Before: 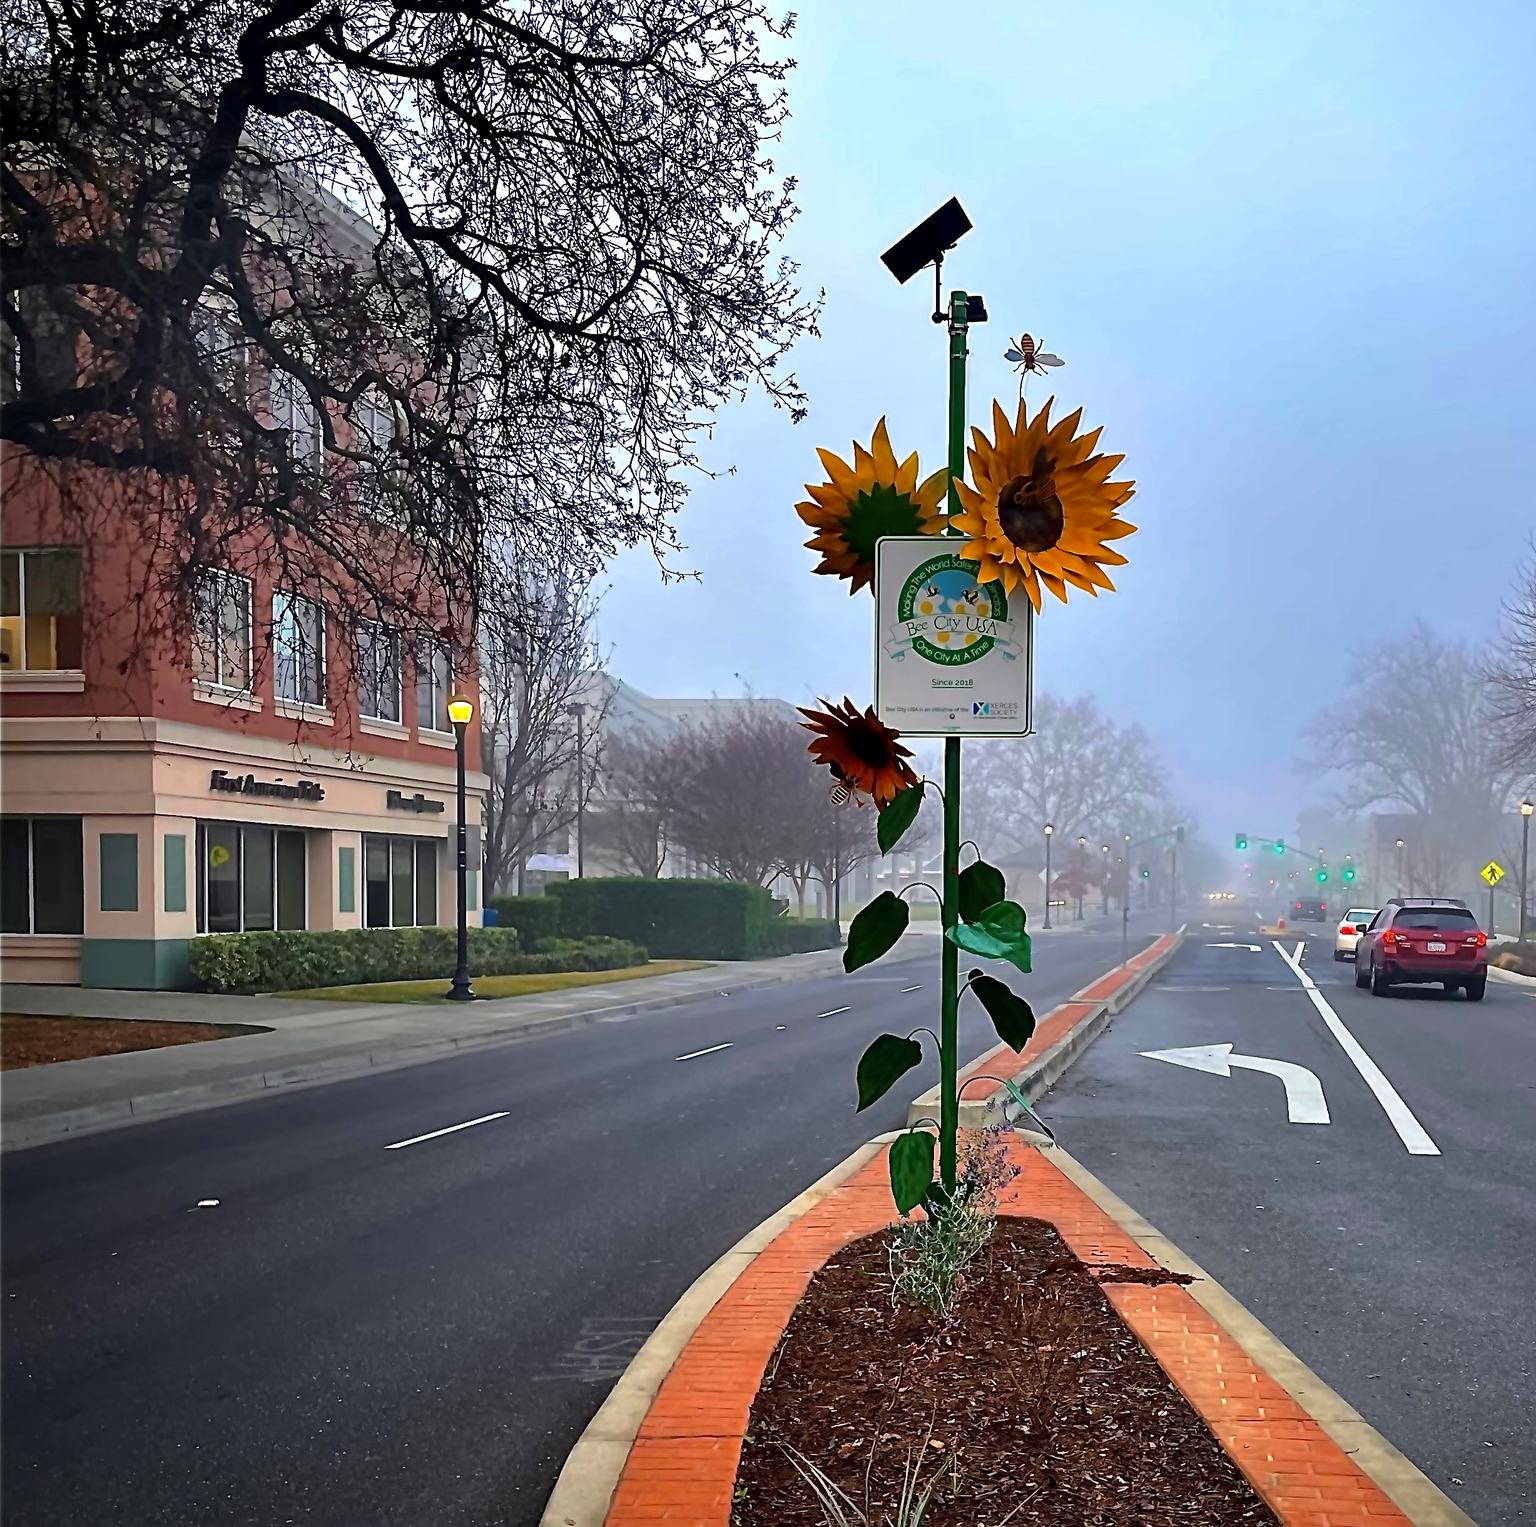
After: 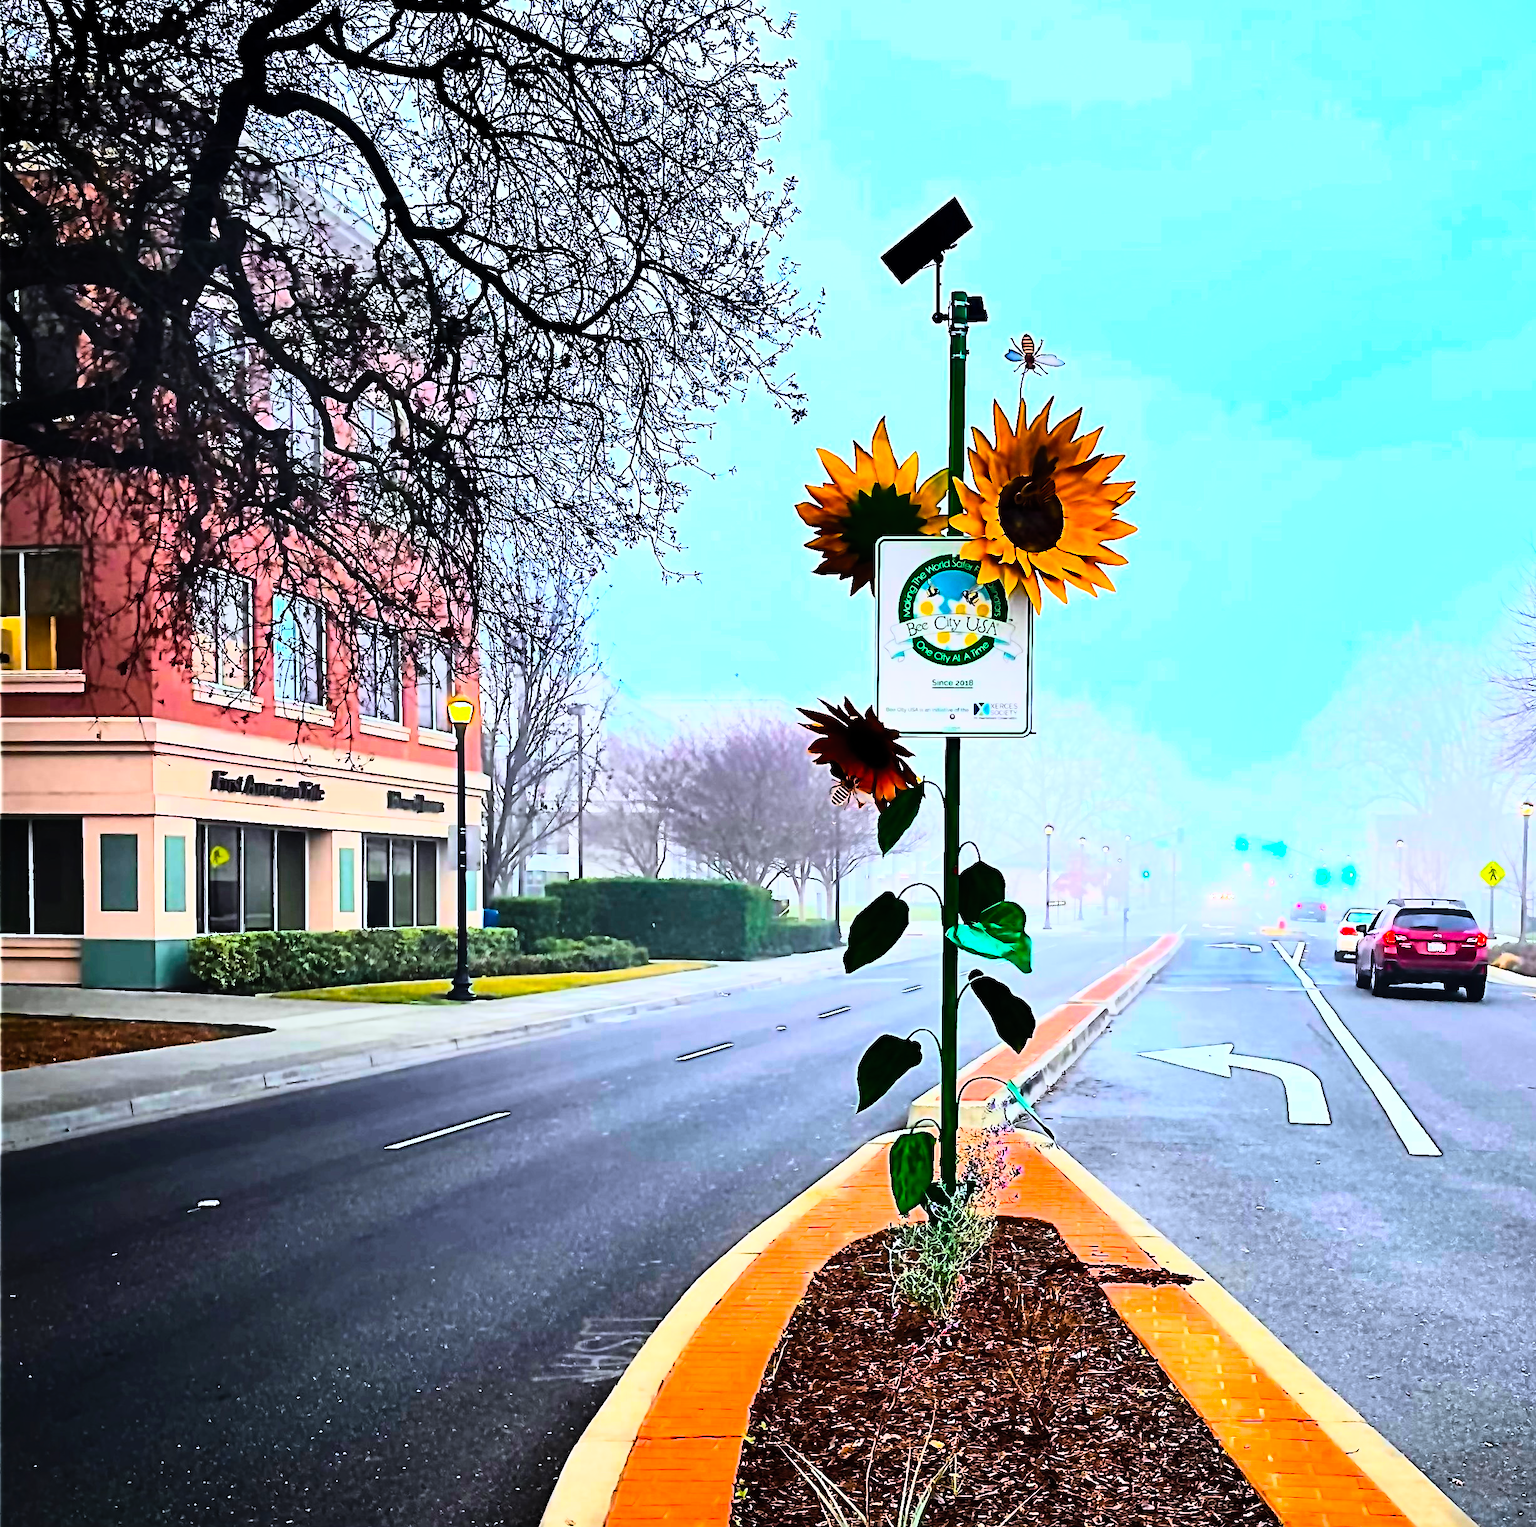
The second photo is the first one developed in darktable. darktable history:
rgb curve: curves: ch0 [(0, 0) (0.21, 0.15) (0.24, 0.21) (0.5, 0.75) (0.75, 0.96) (0.89, 0.99) (1, 1)]; ch1 [(0, 0.02) (0.21, 0.13) (0.25, 0.2) (0.5, 0.67) (0.75, 0.9) (0.89, 0.97) (1, 1)]; ch2 [(0, 0.02) (0.21, 0.13) (0.25, 0.2) (0.5, 0.67) (0.75, 0.9) (0.89, 0.97) (1, 1)], compensate middle gray true
color balance rgb: linear chroma grading › global chroma 8.33%, perceptual saturation grading › global saturation 18.52%, global vibrance 7.87%
white balance: red 0.976, blue 1.04
contrast brightness saturation: contrast 0.2, brightness 0.16, saturation 0.22
